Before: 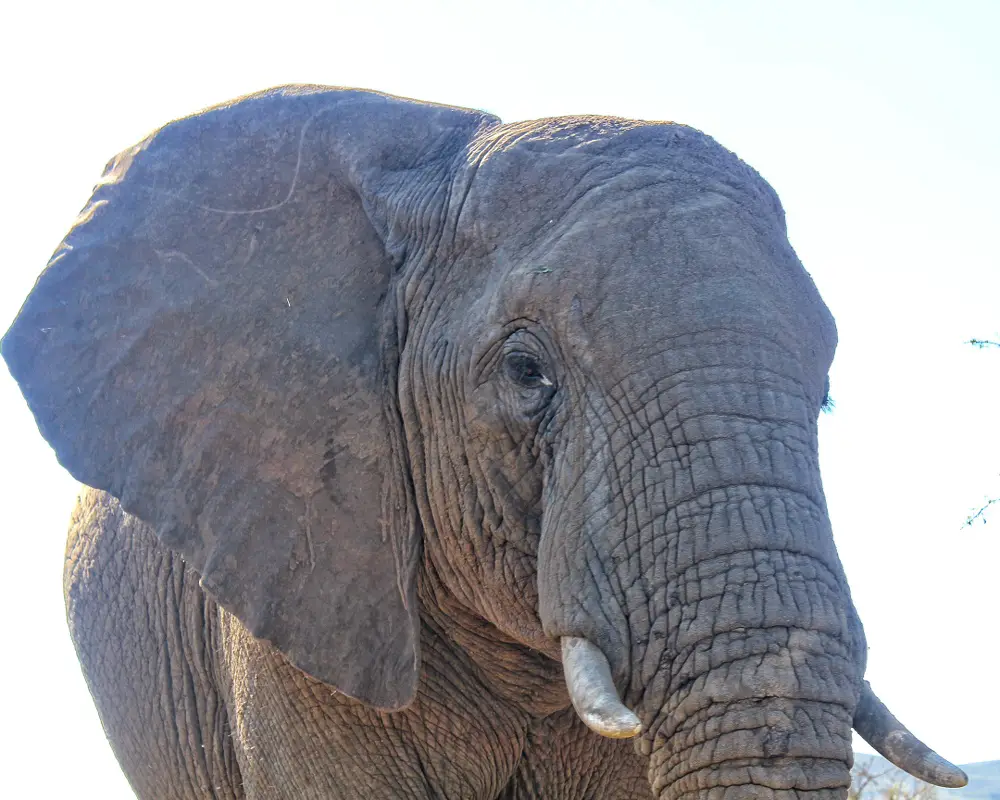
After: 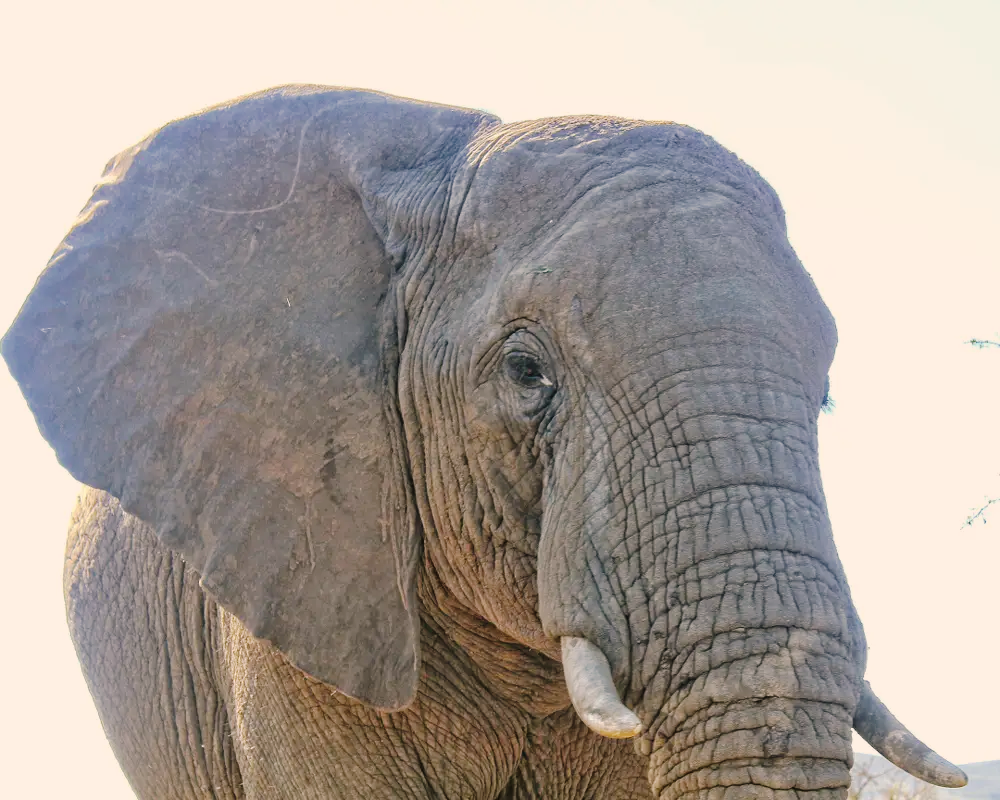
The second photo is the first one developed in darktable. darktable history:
tone curve: curves: ch0 [(0, 0) (0.003, 0.009) (0.011, 0.013) (0.025, 0.022) (0.044, 0.039) (0.069, 0.055) (0.1, 0.077) (0.136, 0.113) (0.177, 0.158) (0.224, 0.213) (0.277, 0.289) (0.335, 0.367) (0.399, 0.451) (0.468, 0.532) (0.543, 0.615) (0.623, 0.696) (0.709, 0.755) (0.801, 0.818) (0.898, 0.893) (1, 1)], preserve colors none
levels: levels [0, 0.499, 1]
color balance: mode lift, gamma, gain (sRGB), lift [1.04, 1, 1, 0.97], gamma [1.01, 1, 1, 0.97], gain [0.96, 1, 1, 0.97]
color correction: highlights a* 5.81, highlights b* 4.84
